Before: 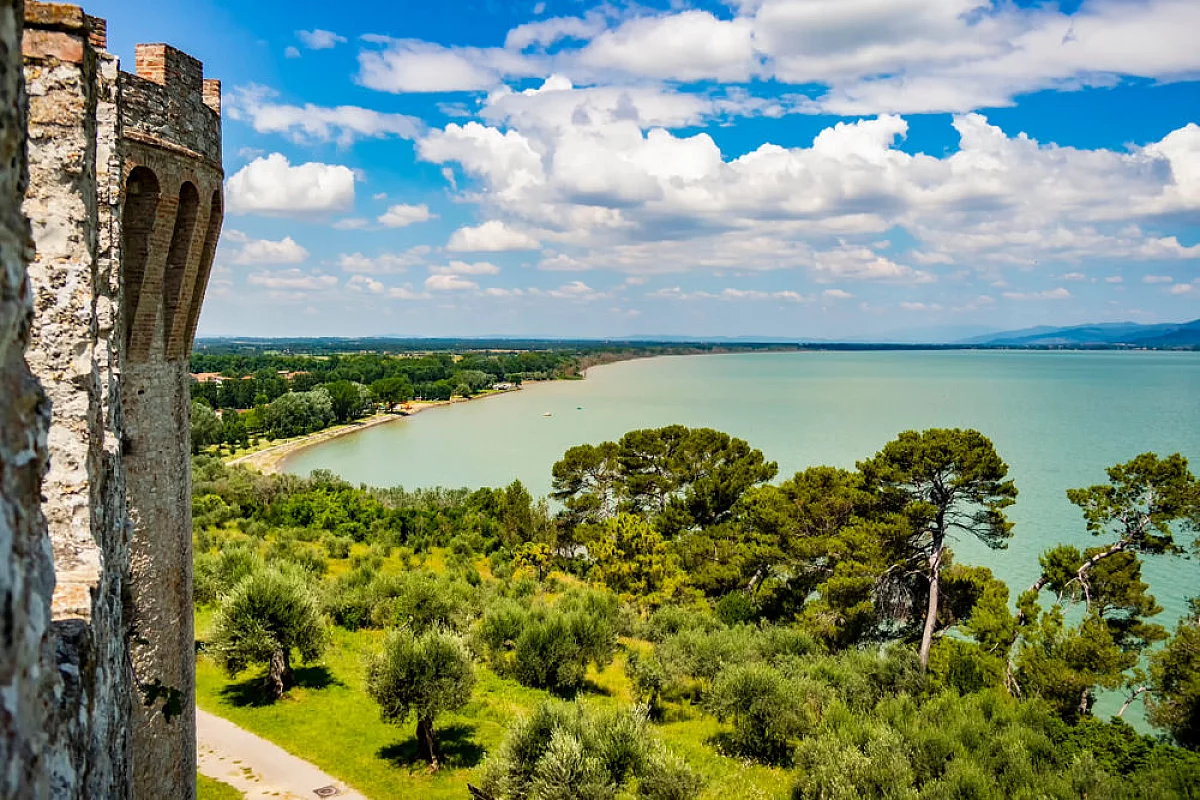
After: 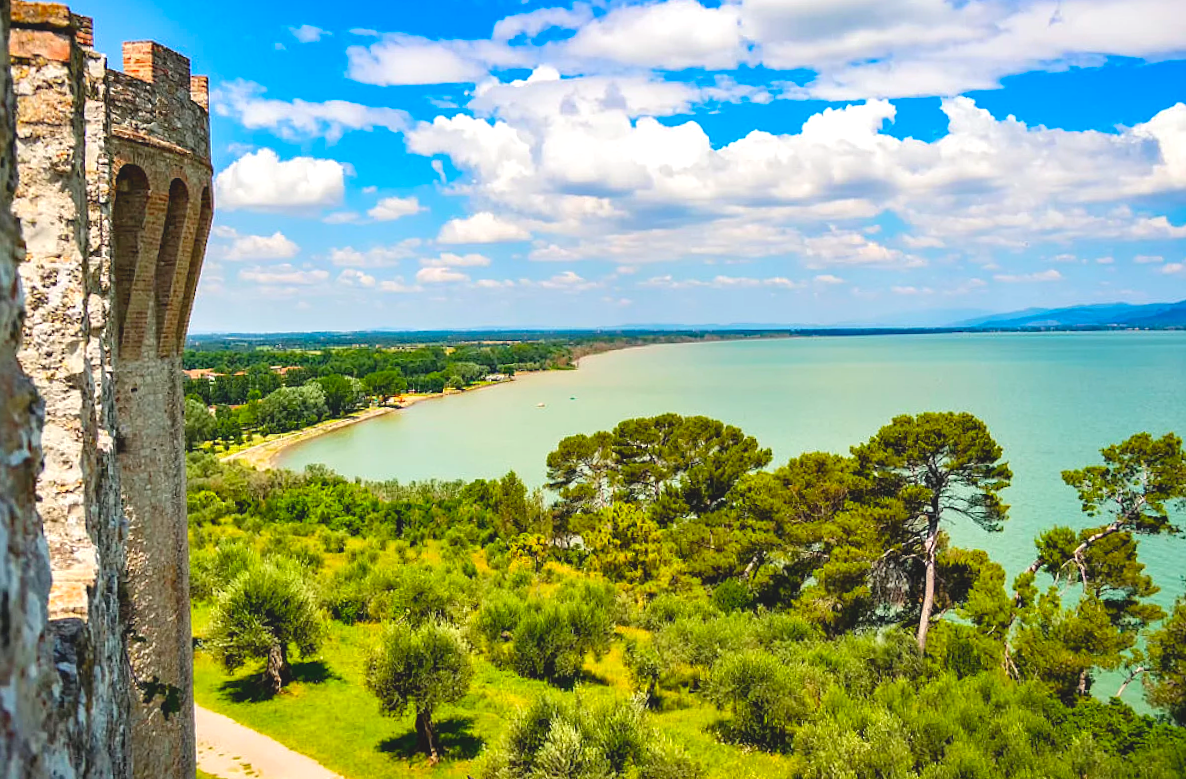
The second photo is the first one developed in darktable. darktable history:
contrast brightness saturation: contrast -0.19, saturation 0.19
rotate and perspective: rotation -1°, crop left 0.011, crop right 0.989, crop top 0.025, crop bottom 0.975
exposure: exposure 0.648 EV, compensate highlight preservation false
